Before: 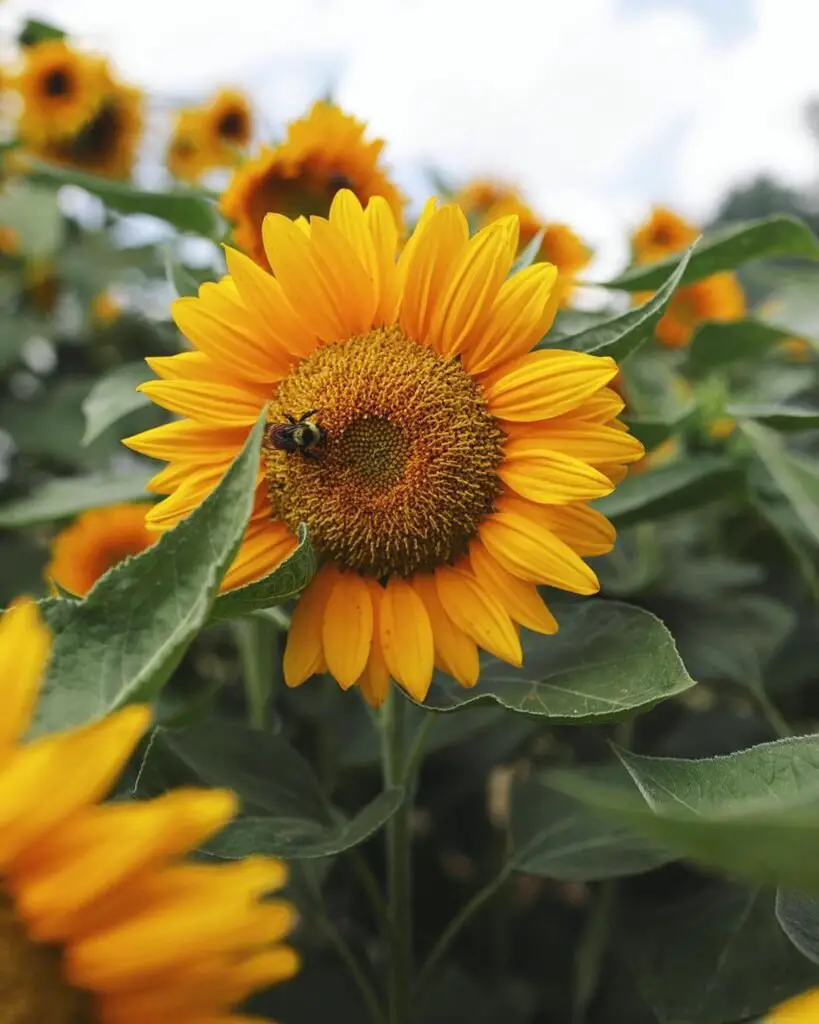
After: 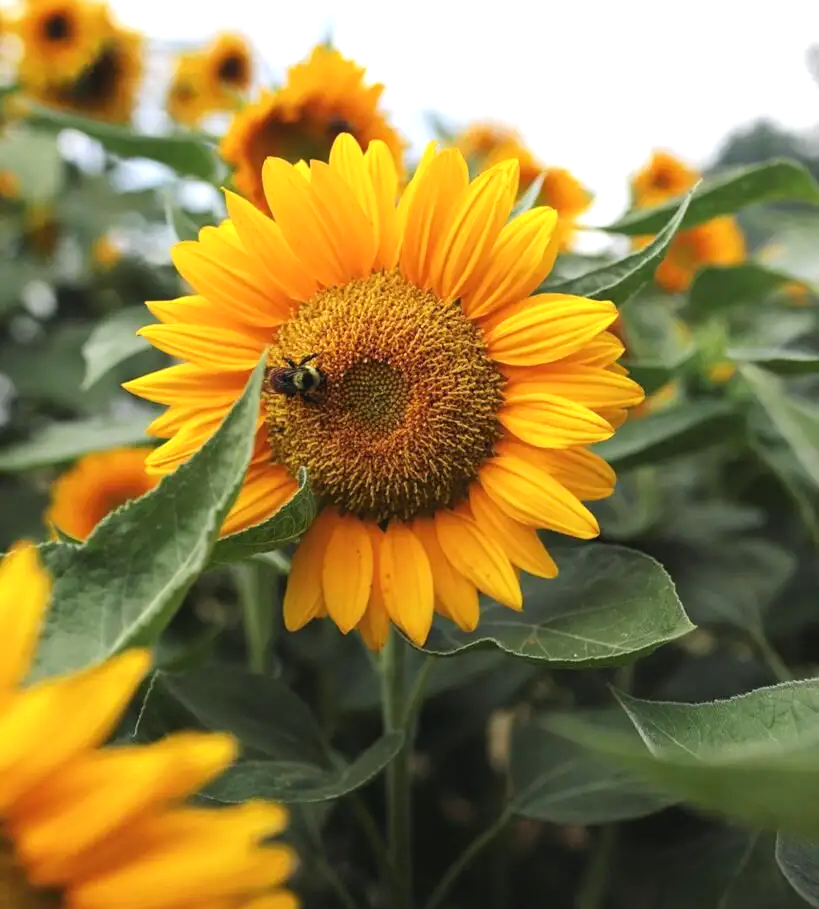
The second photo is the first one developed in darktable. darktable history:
tone equalizer: -8 EV -0.421 EV, -7 EV -0.357 EV, -6 EV -0.361 EV, -5 EV -0.232 EV, -3 EV 0.232 EV, -2 EV 0.312 EV, -1 EV 0.411 EV, +0 EV 0.423 EV
crop and rotate: top 5.52%, bottom 5.675%
